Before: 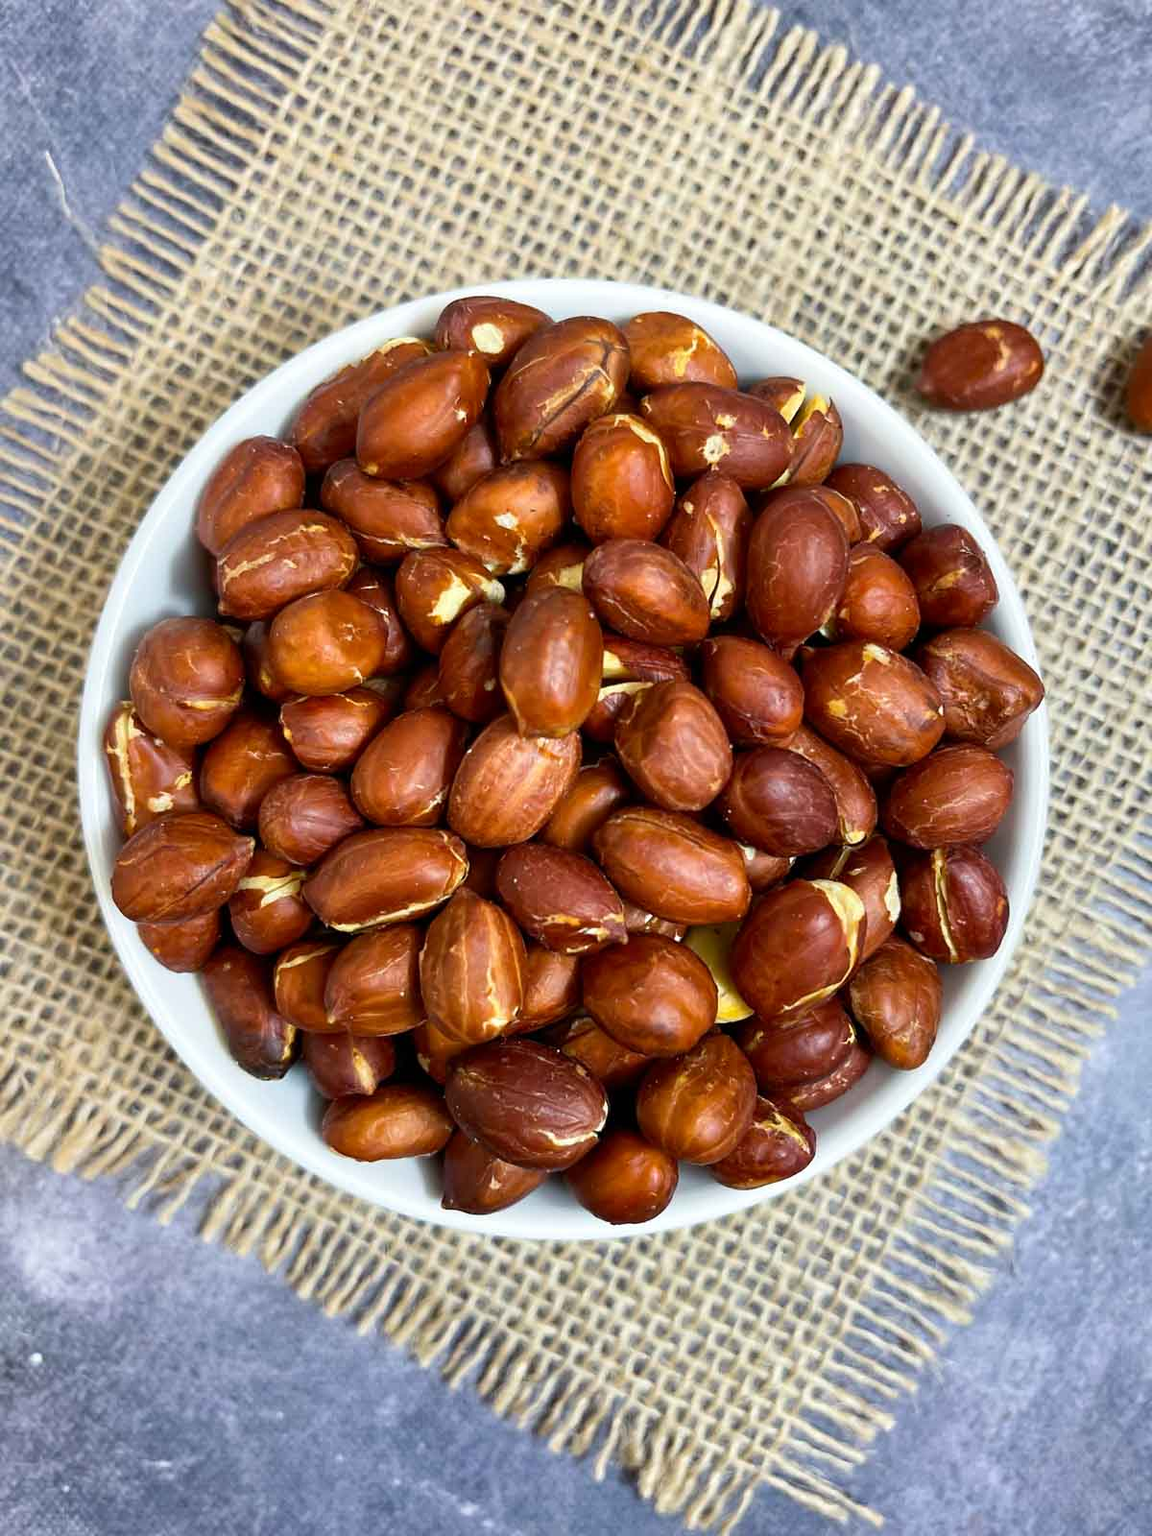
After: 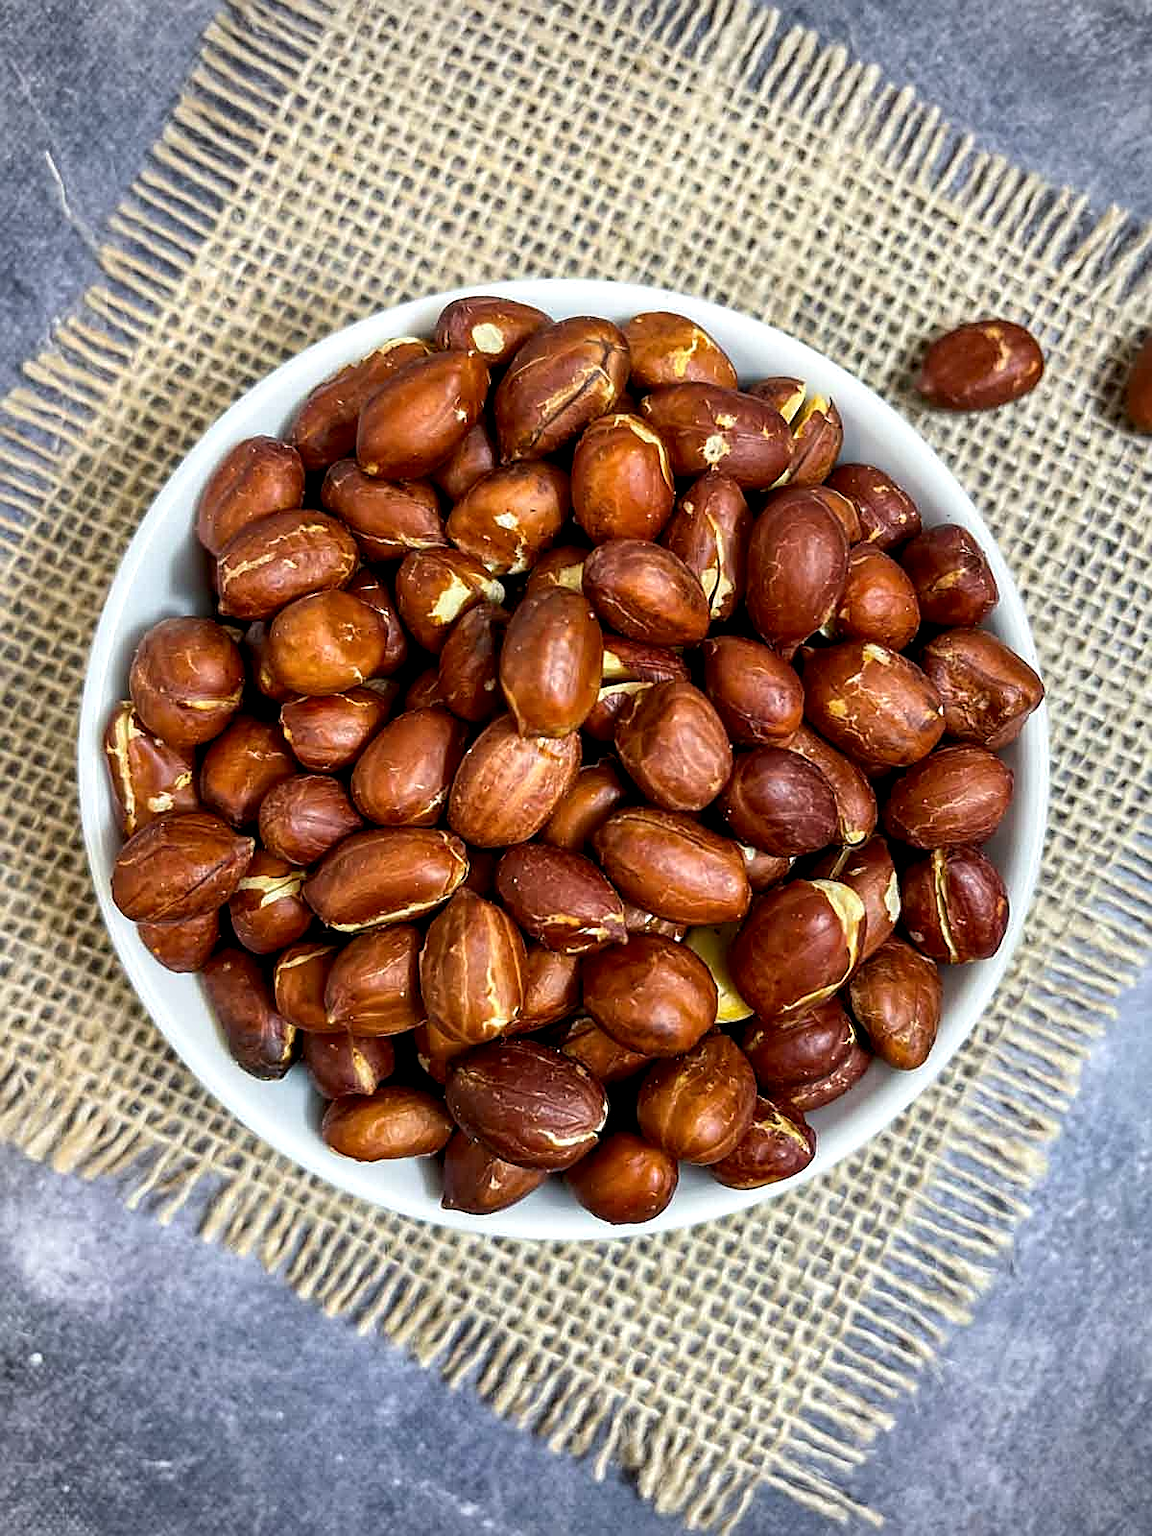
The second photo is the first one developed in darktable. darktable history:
sharpen: on, module defaults
local contrast: highlights 40%, shadows 60%, detail 136%, midtone range 0.514
vignetting: fall-off radius 63.6%
